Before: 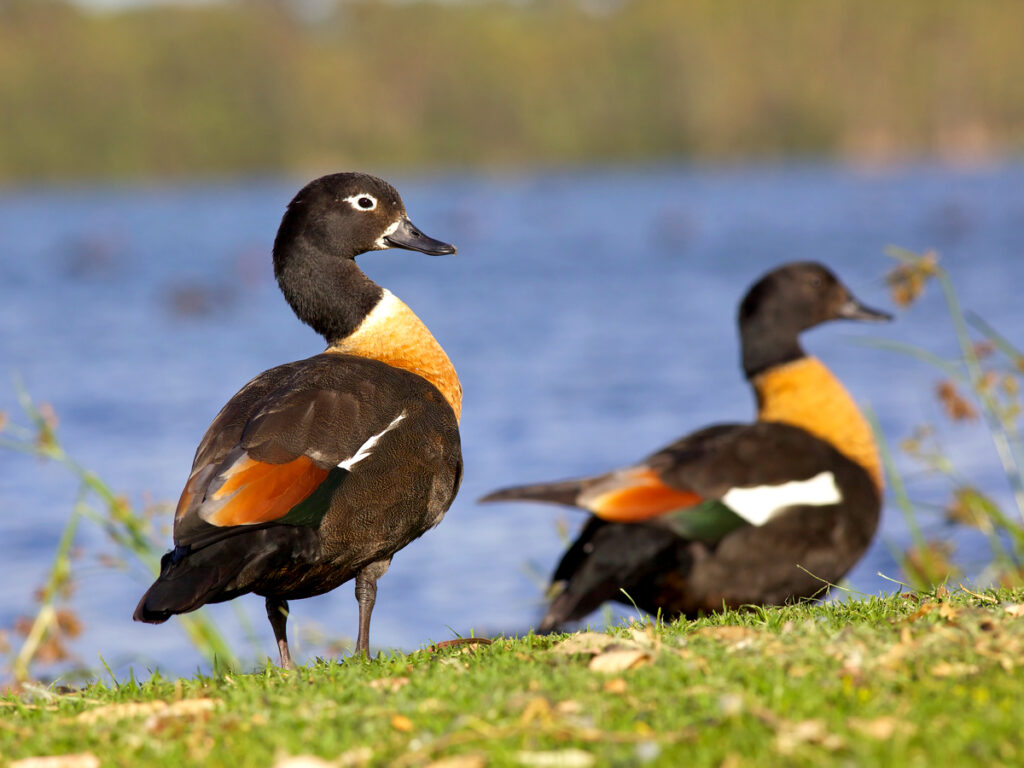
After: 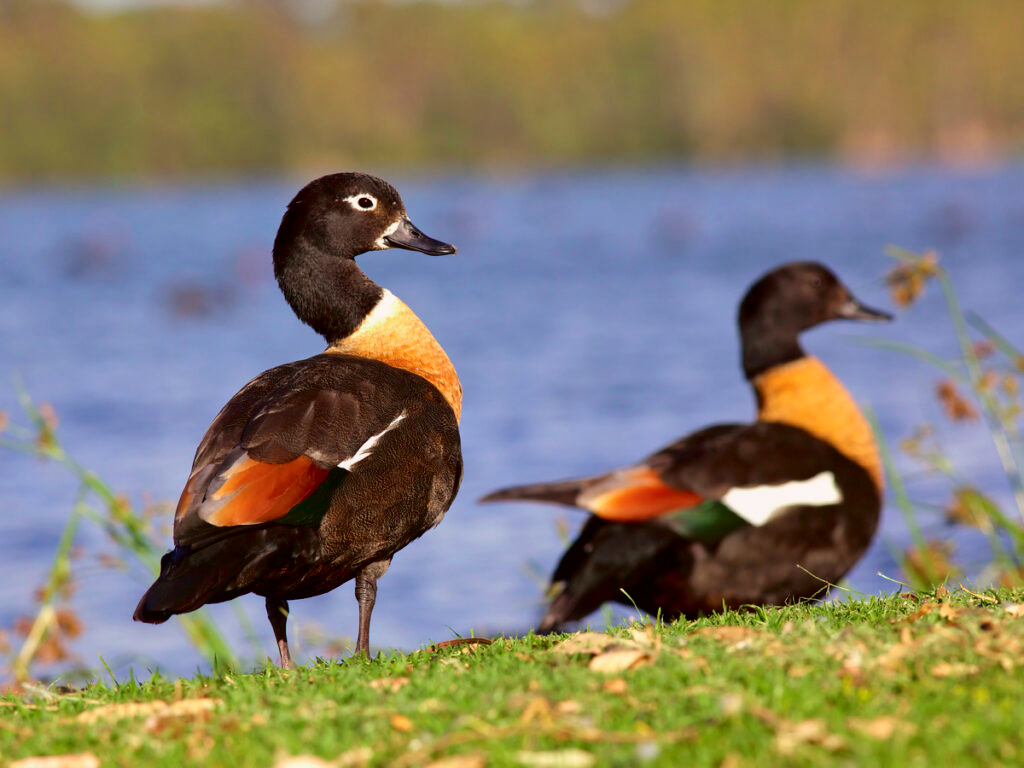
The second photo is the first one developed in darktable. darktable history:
local contrast: mode bilateral grid, contrast 19, coarseness 50, detail 119%, midtone range 0.2
tone curve: curves: ch0 [(0, 0.013) (0.175, 0.11) (0.337, 0.304) (0.498, 0.485) (0.78, 0.742) (0.993, 0.954)]; ch1 [(0, 0) (0.294, 0.184) (0.359, 0.34) (0.362, 0.35) (0.43, 0.41) (0.469, 0.463) (0.495, 0.502) (0.54, 0.563) (0.612, 0.641) (1, 1)]; ch2 [(0, 0) (0.44, 0.437) (0.495, 0.502) (0.524, 0.534) (0.557, 0.56) (0.634, 0.654) (0.728, 0.722) (1, 1)], color space Lab, independent channels, preserve colors none
